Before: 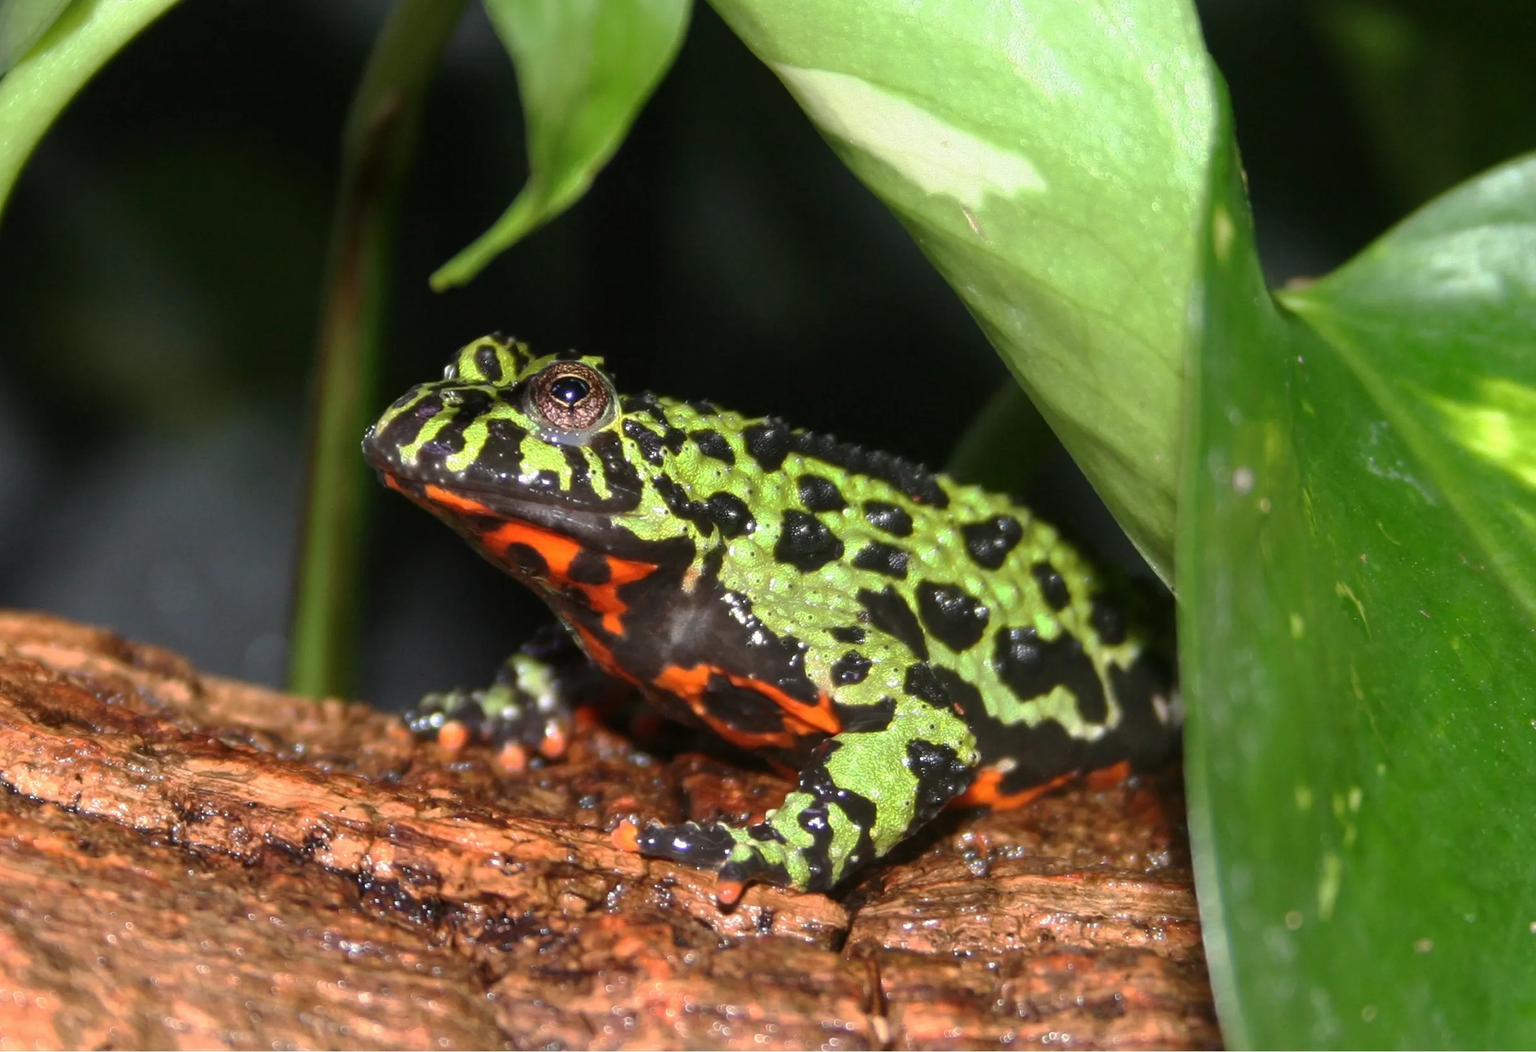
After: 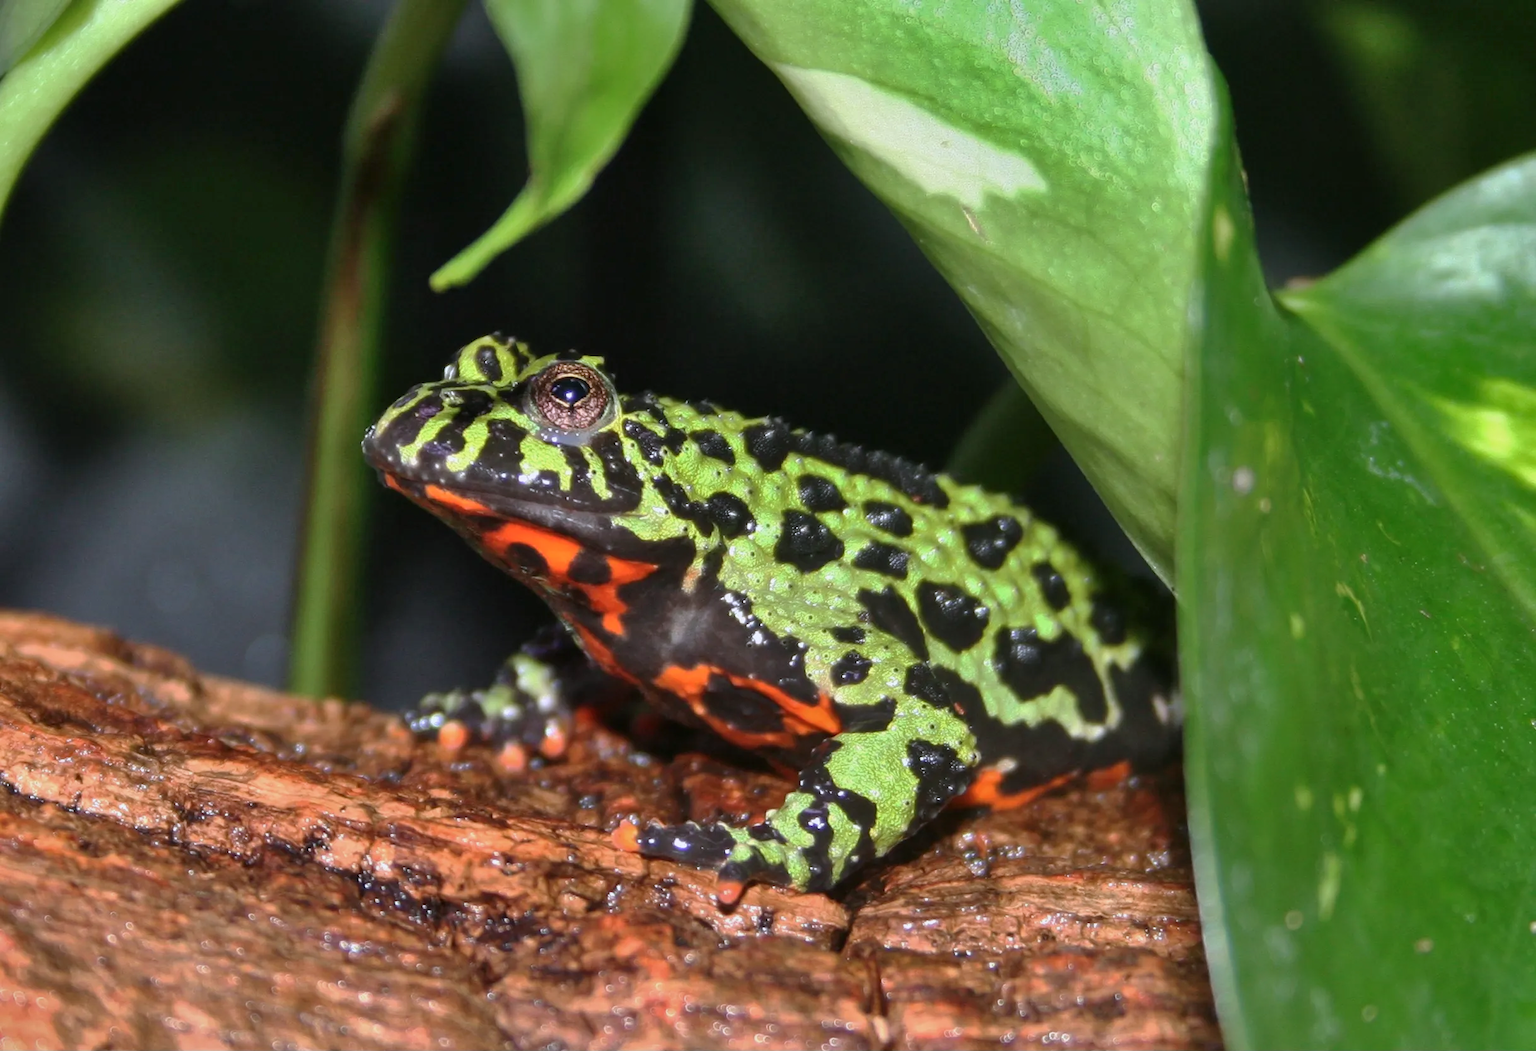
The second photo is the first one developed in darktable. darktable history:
color calibration: illuminant as shot in camera, x 0.358, y 0.373, temperature 4628.91 K
shadows and highlights: white point adjustment -3.64, highlights -63.34, highlights color adjustment 42%, soften with gaussian
